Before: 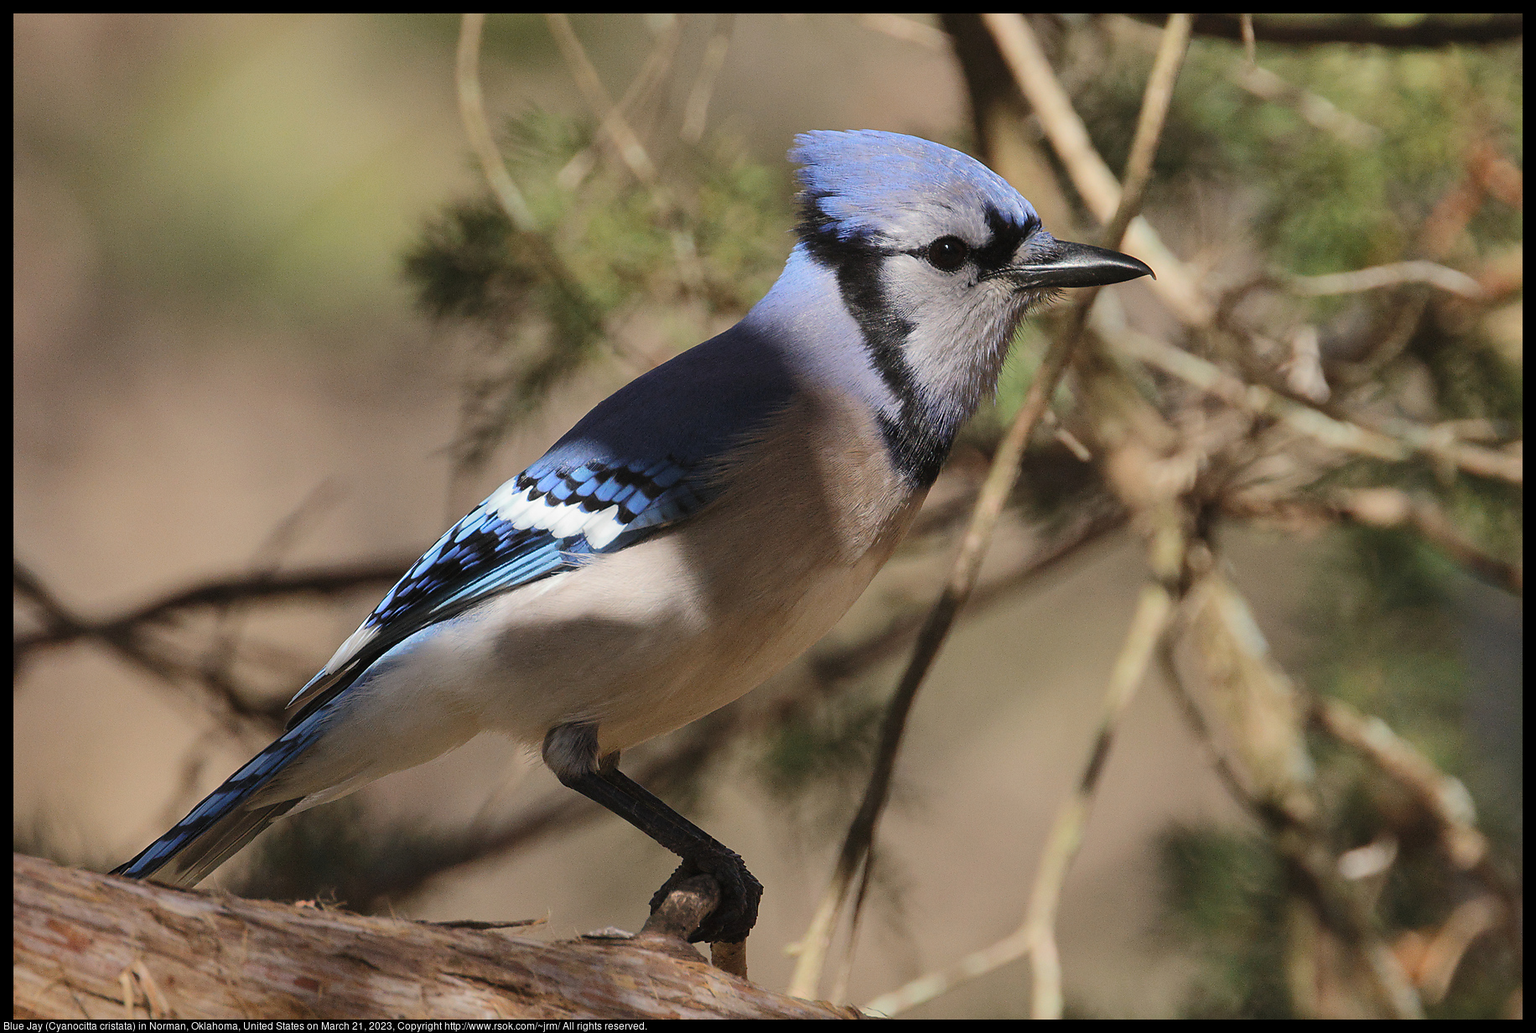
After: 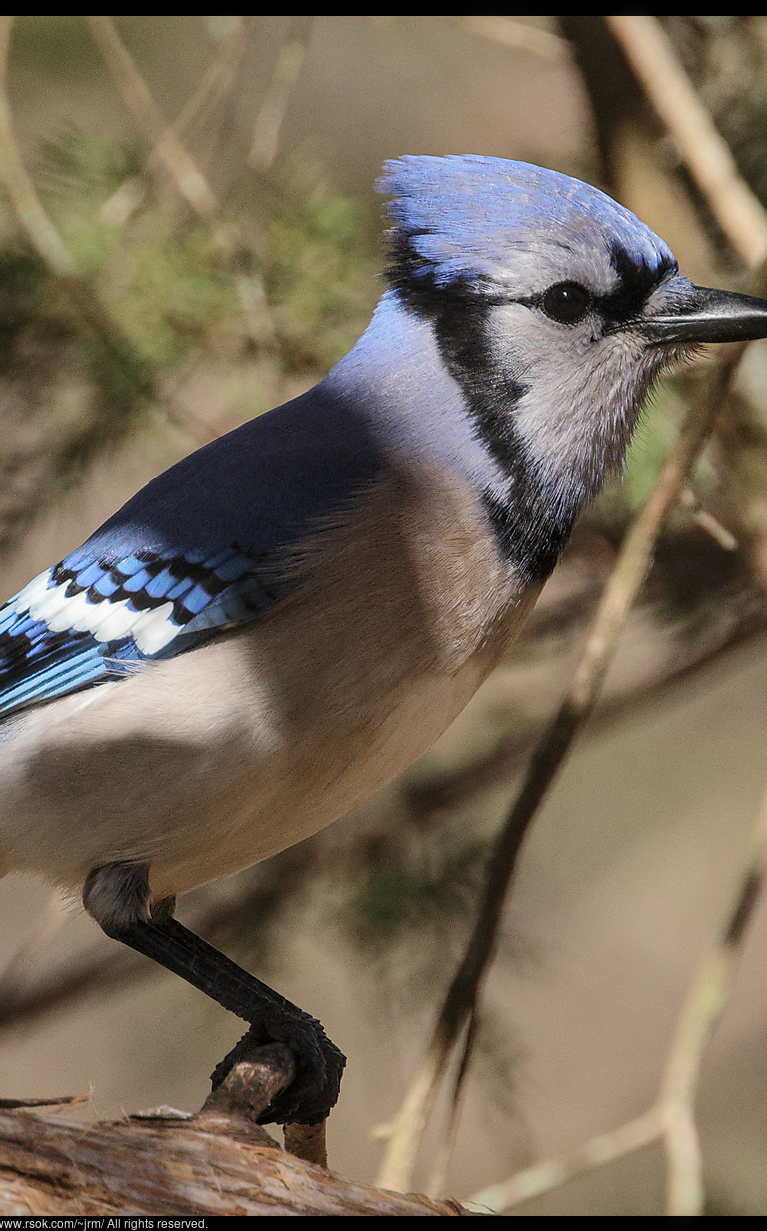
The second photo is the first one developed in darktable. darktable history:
local contrast: on, module defaults
crop: left 30.813%, right 27.315%
